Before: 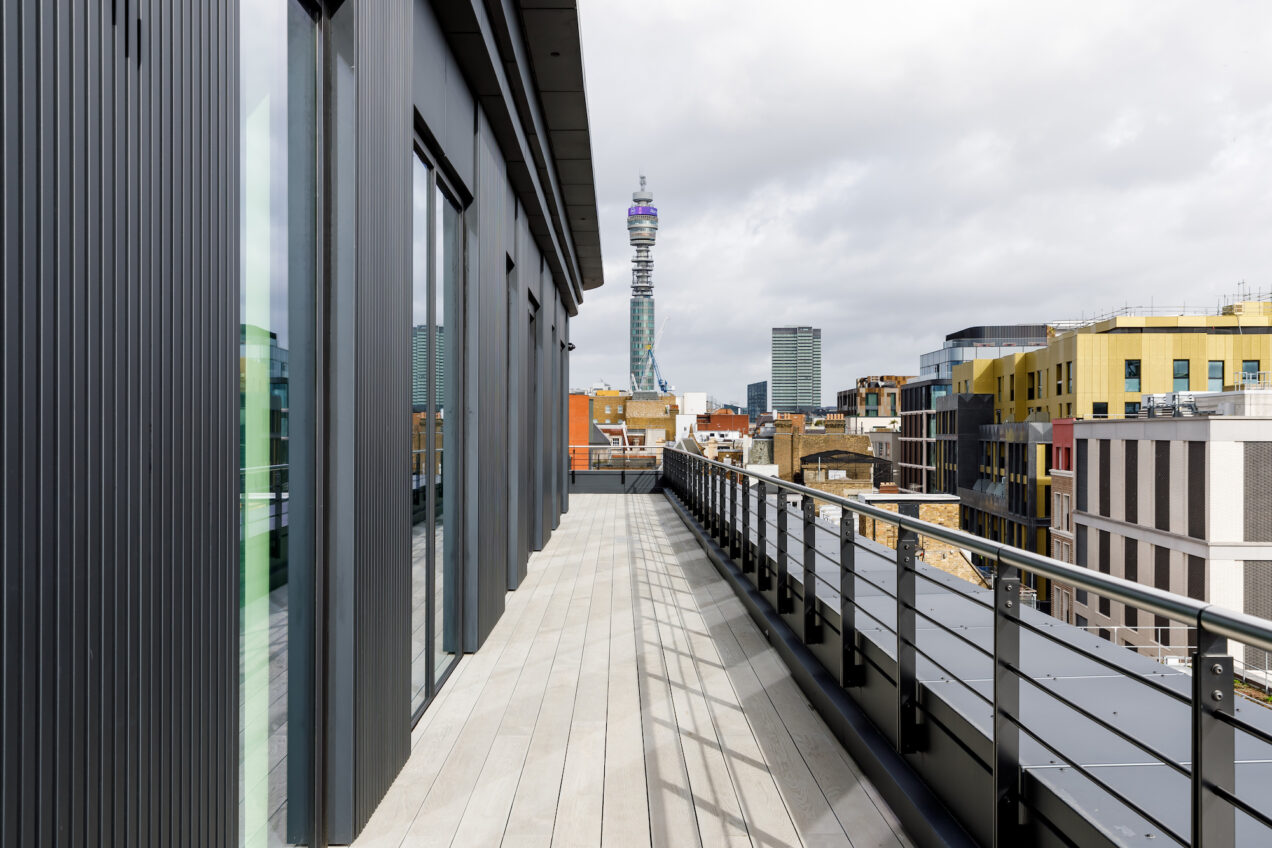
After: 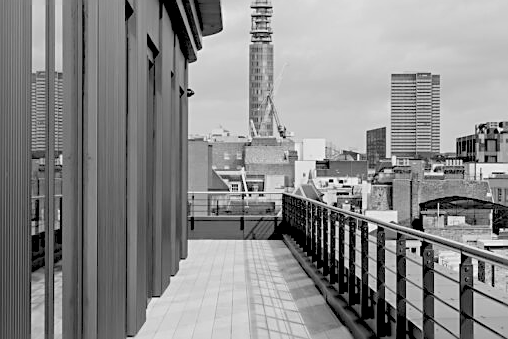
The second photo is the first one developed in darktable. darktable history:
monochrome: a -35.87, b 49.73, size 1.7
sharpen: on, module defaults
levels: mode automatic, black 0.023%, white 99.97%, levels [0.062, 0.494, 0.925]
rgb levels: preserve colors sum RGB, levels [[0.038, 0.433, 0.934], [0, 0.5, 1], [0, 0.5, 1]]
crop: left 30%, top 30%, right 30%, bottom 30%
color balance rgb: perceptual saturation grading › global saturation 20%, perceptual saturation grading › highlights -25%, perceptual saturation grading › shadows 25%, global vibrance 50%
